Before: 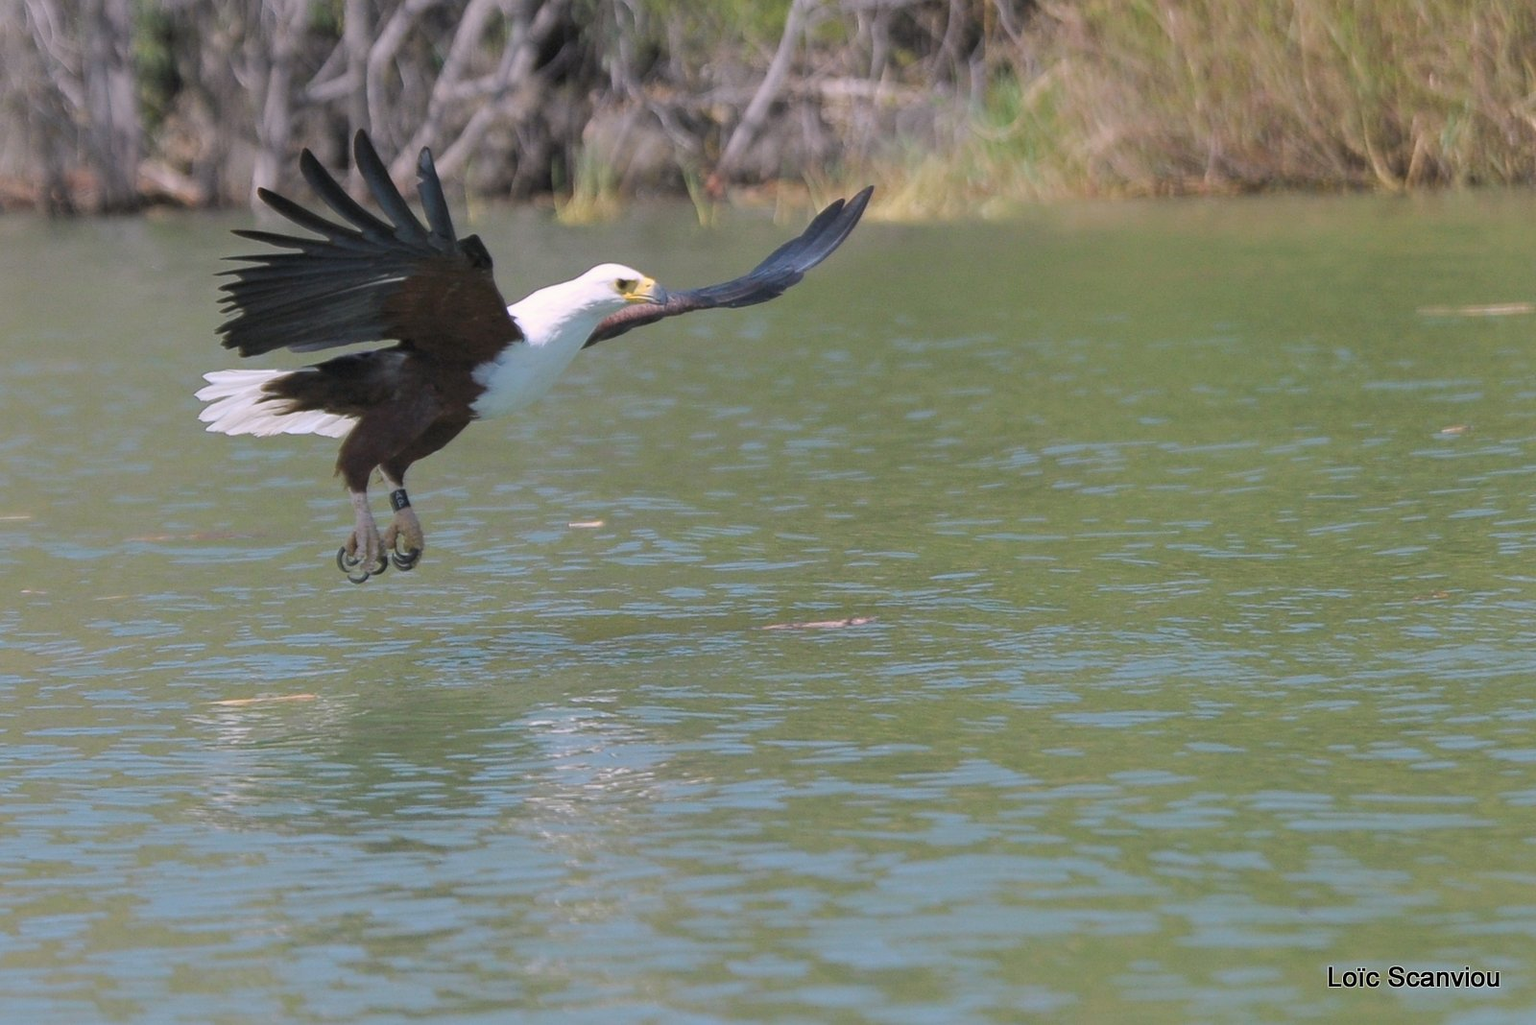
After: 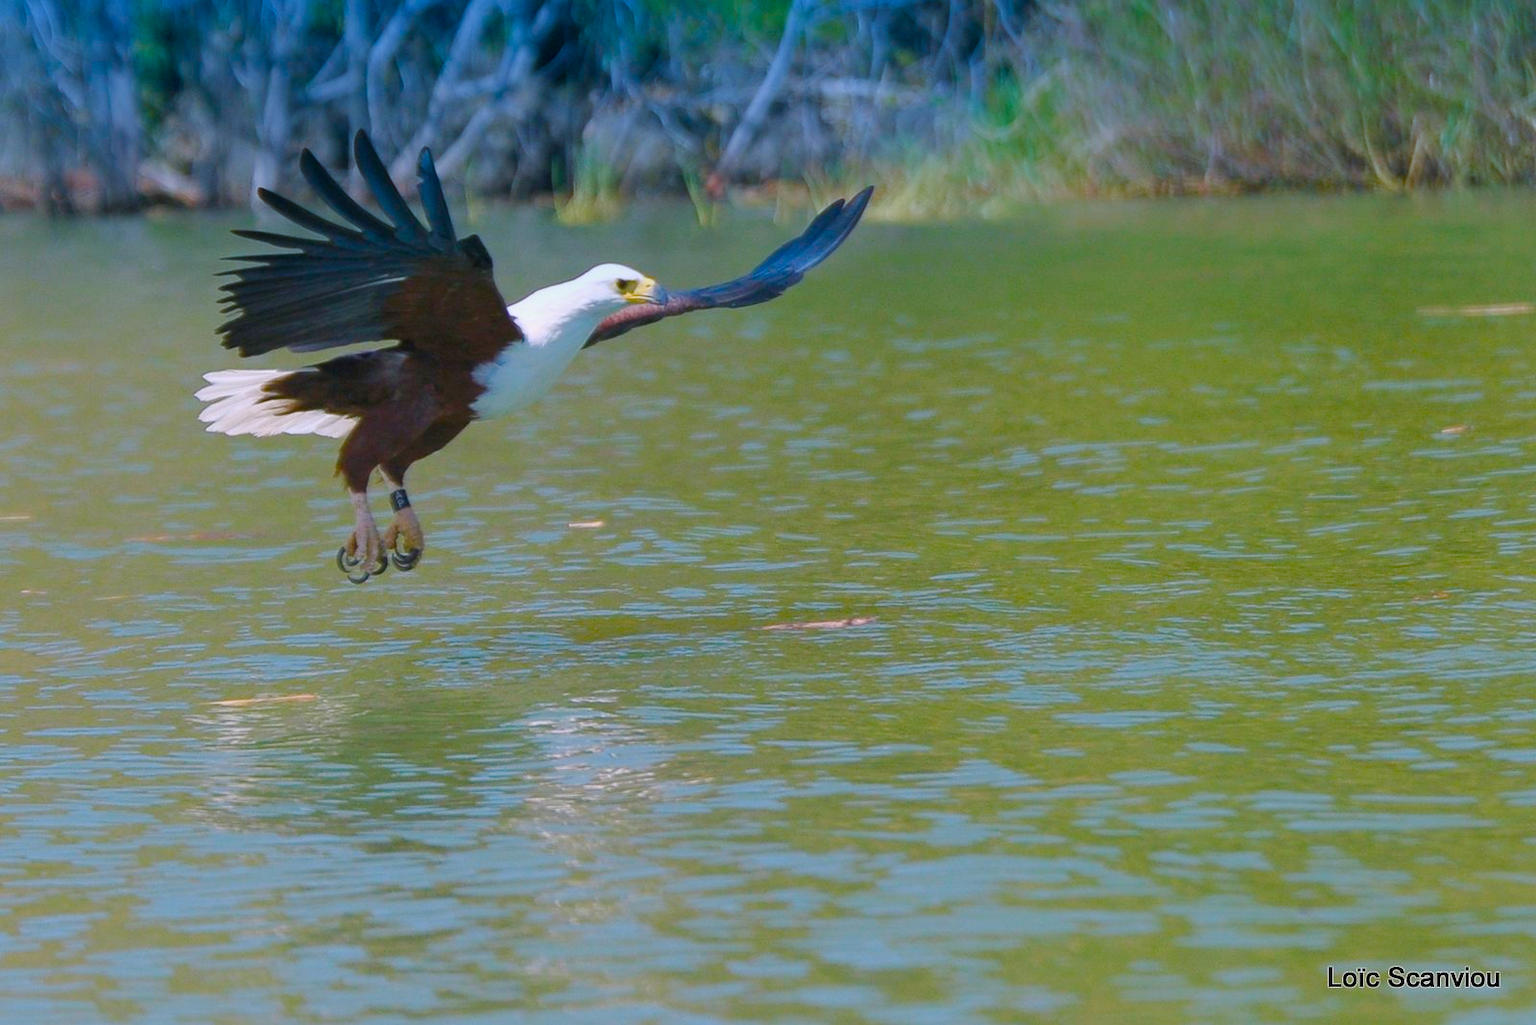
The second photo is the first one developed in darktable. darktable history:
color balance rgb: perceptual saturation grading › global saturation 24.74%, perceptual saturation grading › highlights -51.22%, perceptual saturation grading › mid-tones 19.16%, perceptual saturation grading › shadows 60.98%, global vibrance 50%
graduated density: density 2.02 EV, hardness 44%, rotation 0.374°, offset 8.21, hue 208.8°, saturation 97%
